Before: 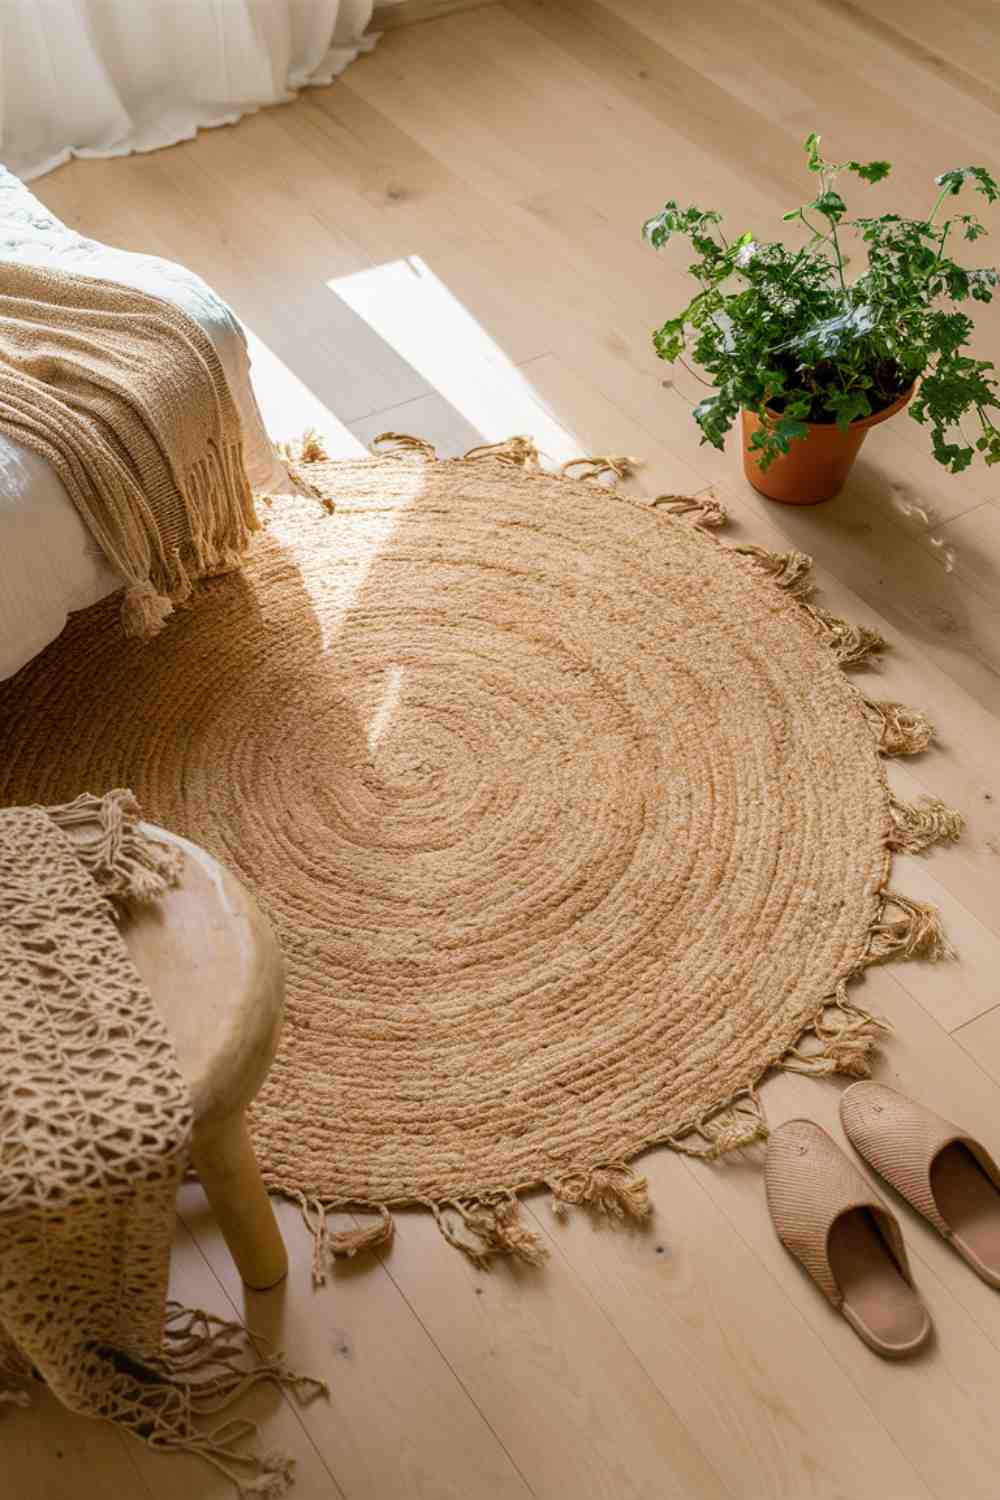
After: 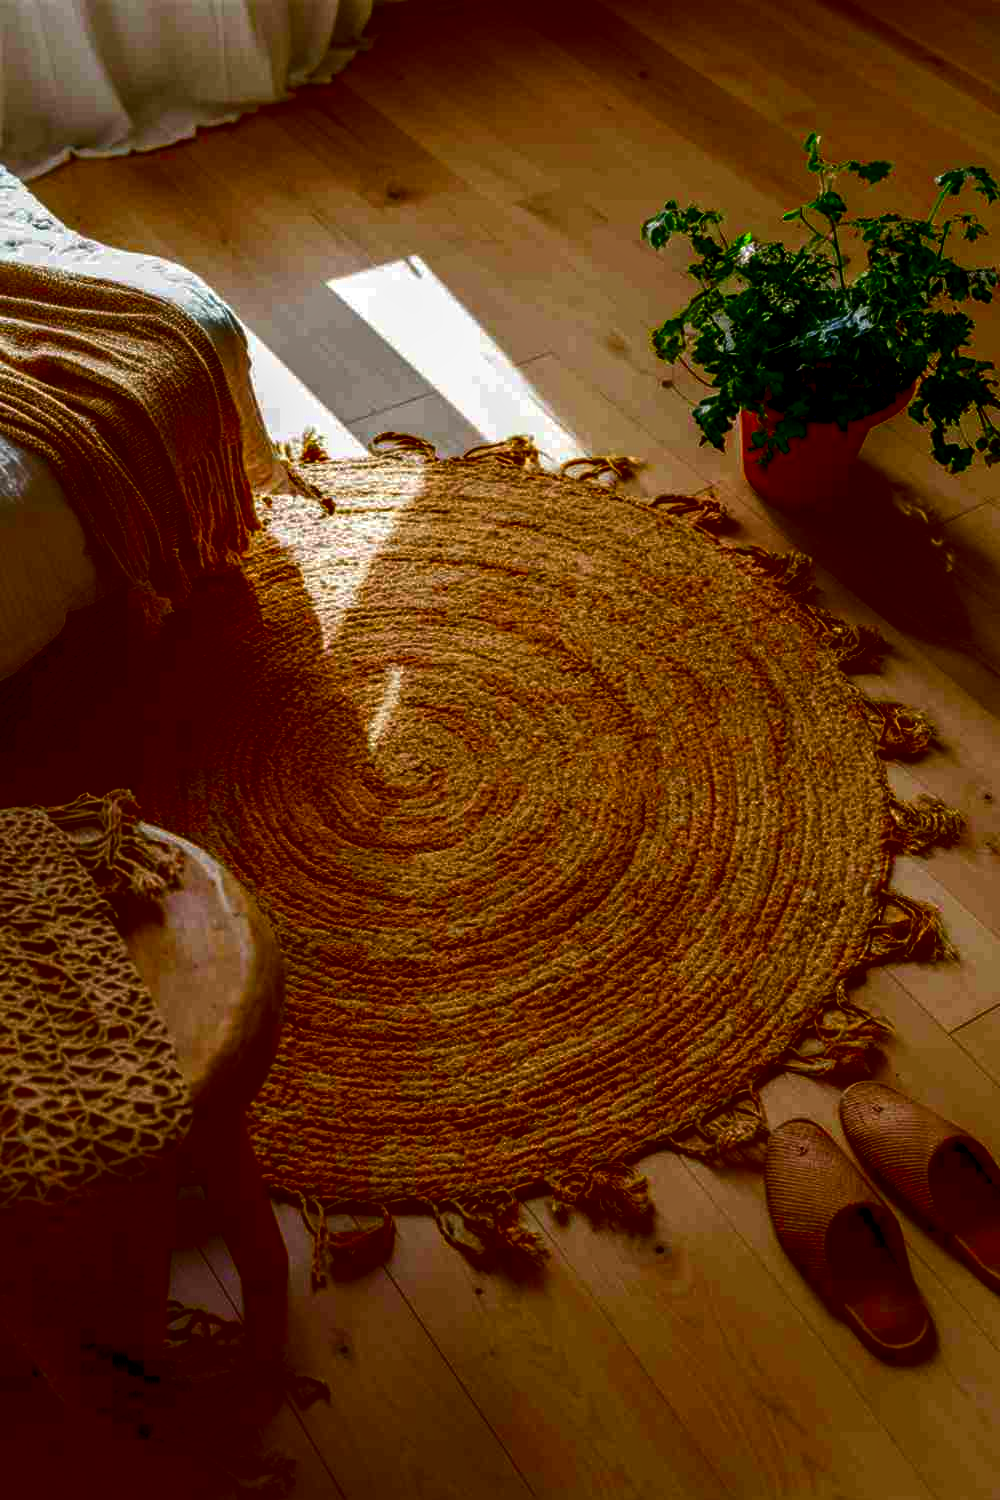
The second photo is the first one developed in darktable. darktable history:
white balance: emerald 1
local contrast: highlights 40%, shadows 60%, detail 136%, midtone range 0.514
contrast brightness saturation: brightness -1, saturation 1
